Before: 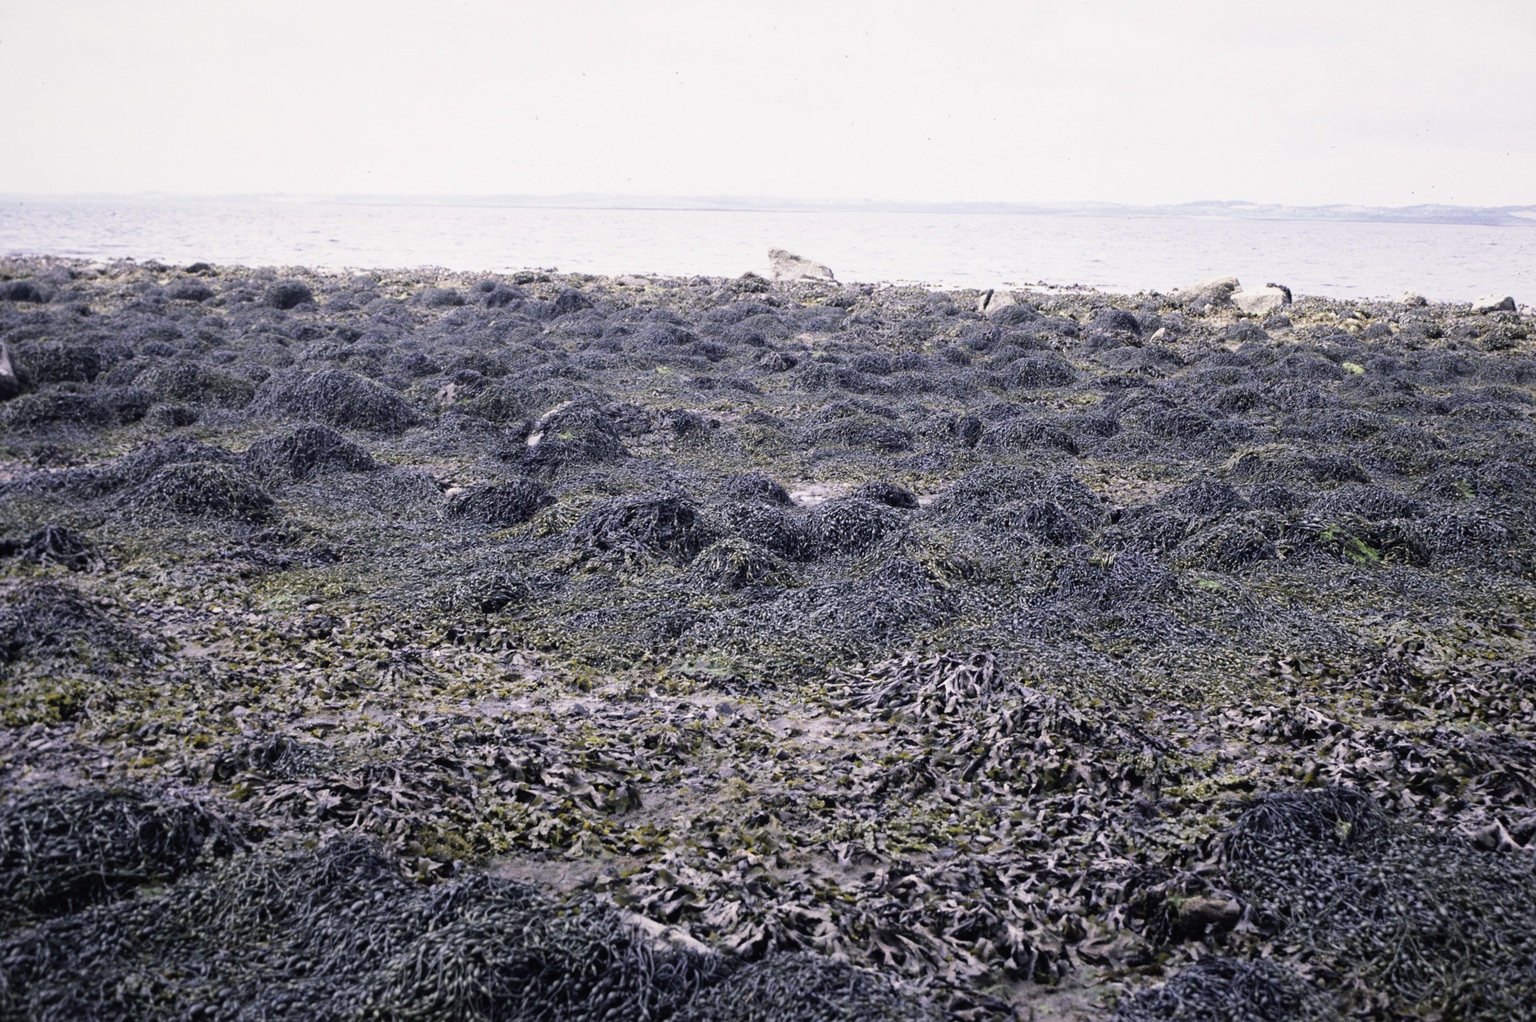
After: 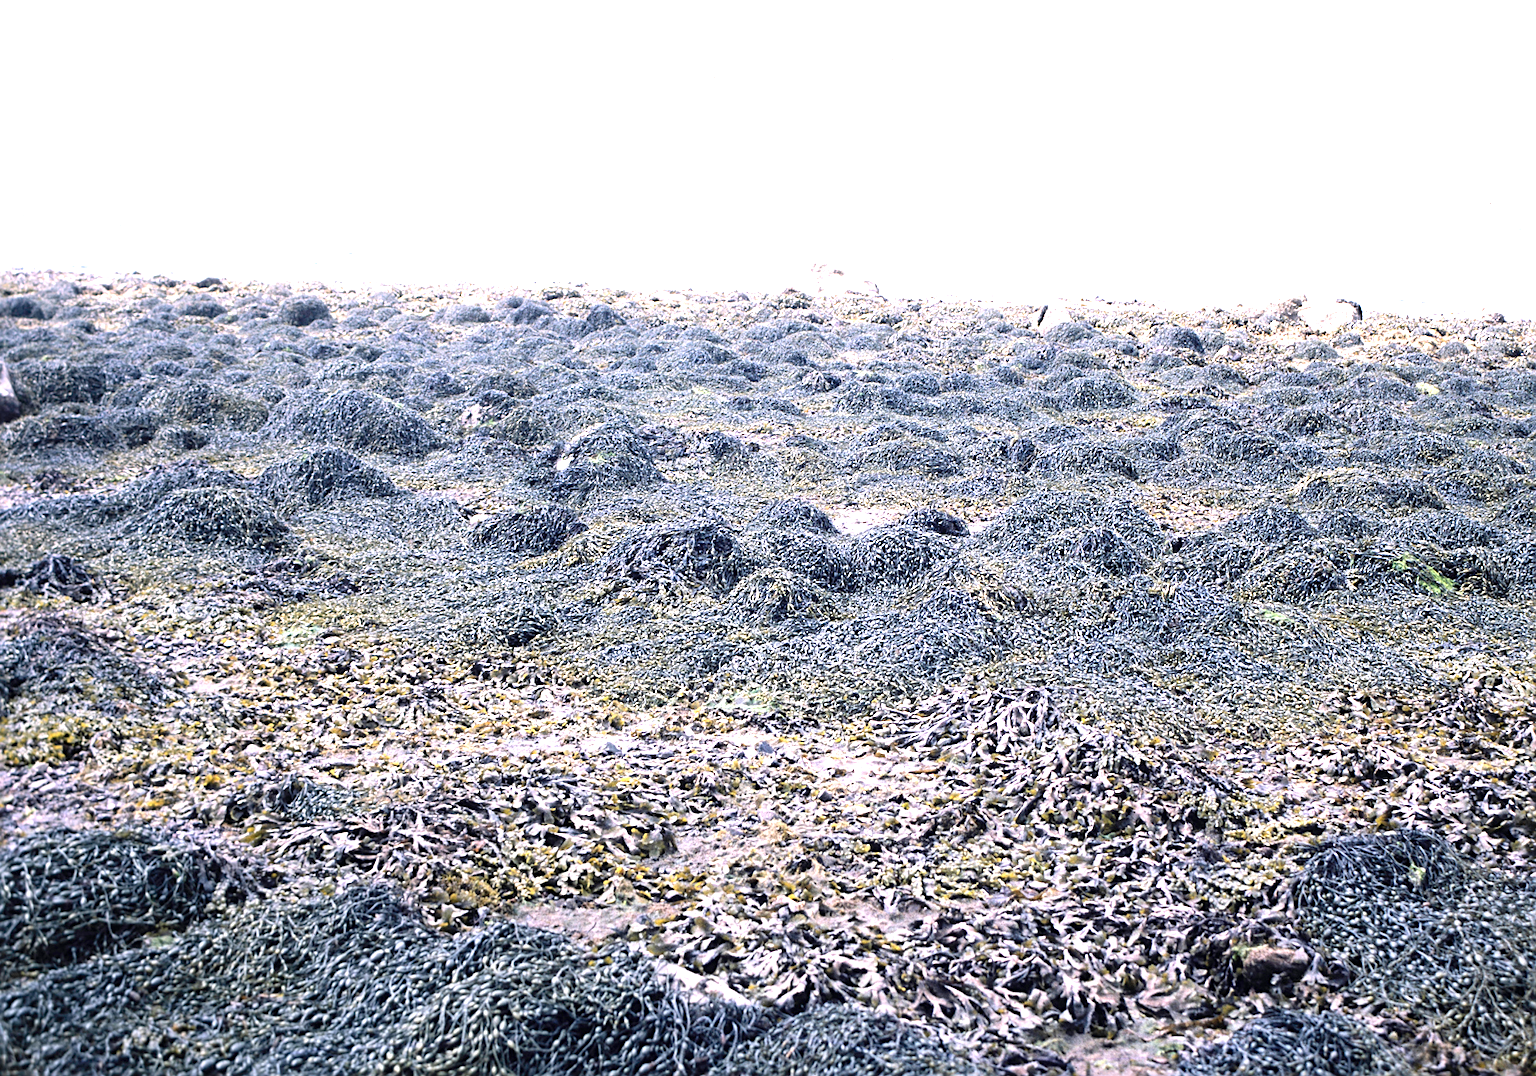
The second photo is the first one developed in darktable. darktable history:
sharpen: on, module defaults
crop and rotate: right 5.167%
exposure: exposure 1.089 EV, compensate highlight preservation false
